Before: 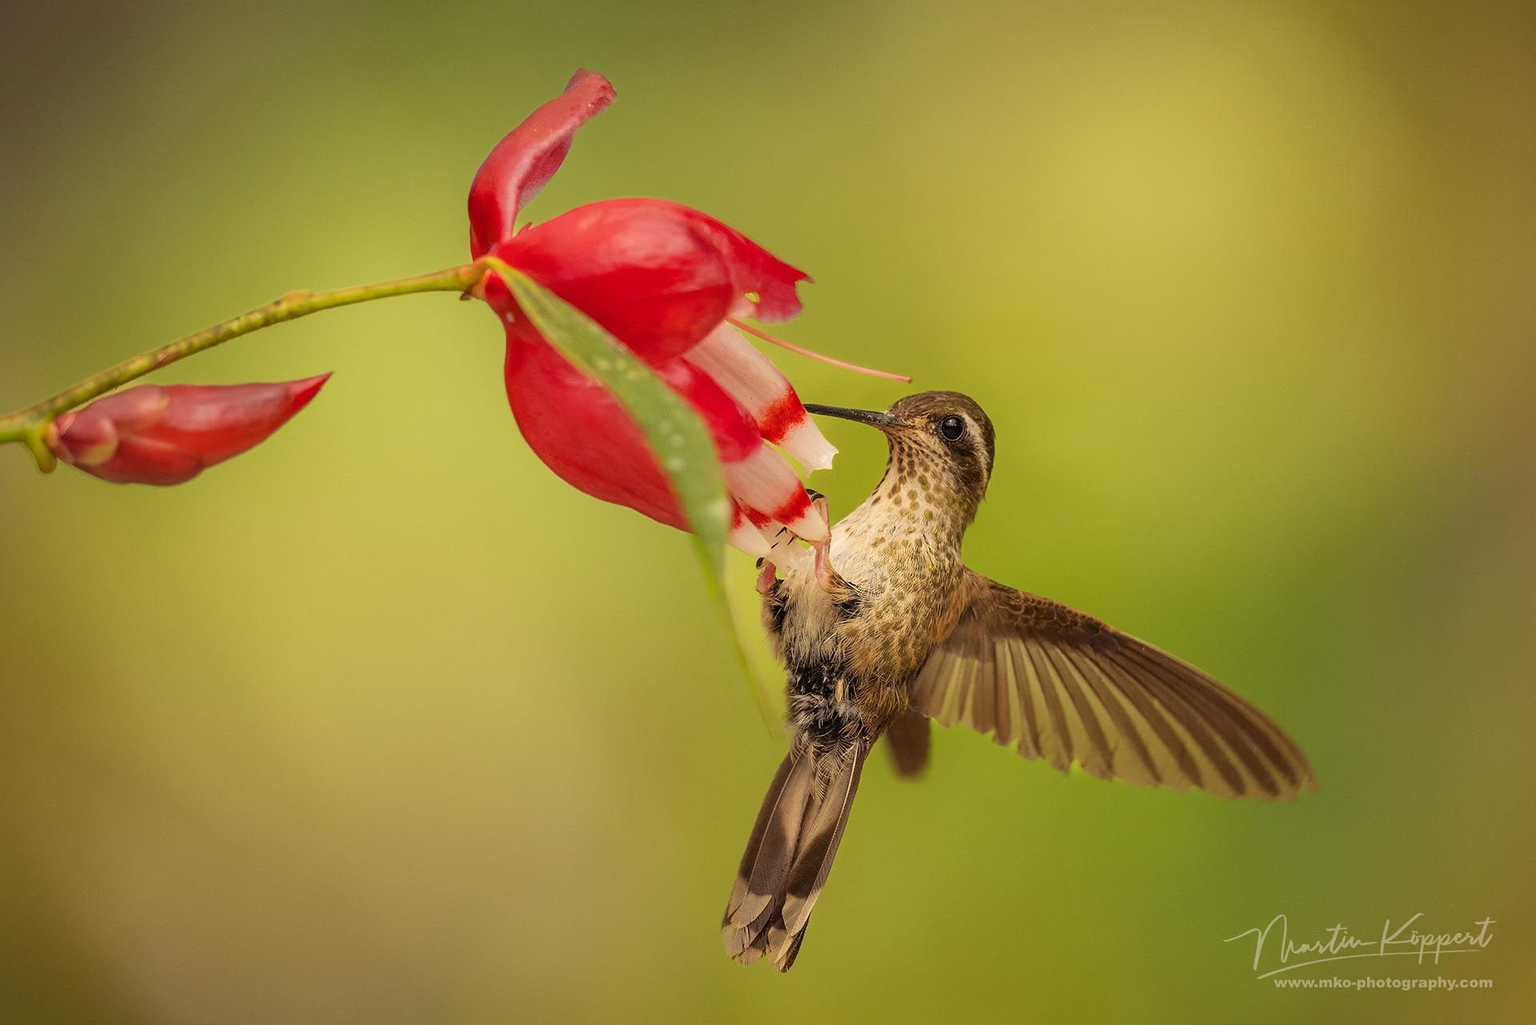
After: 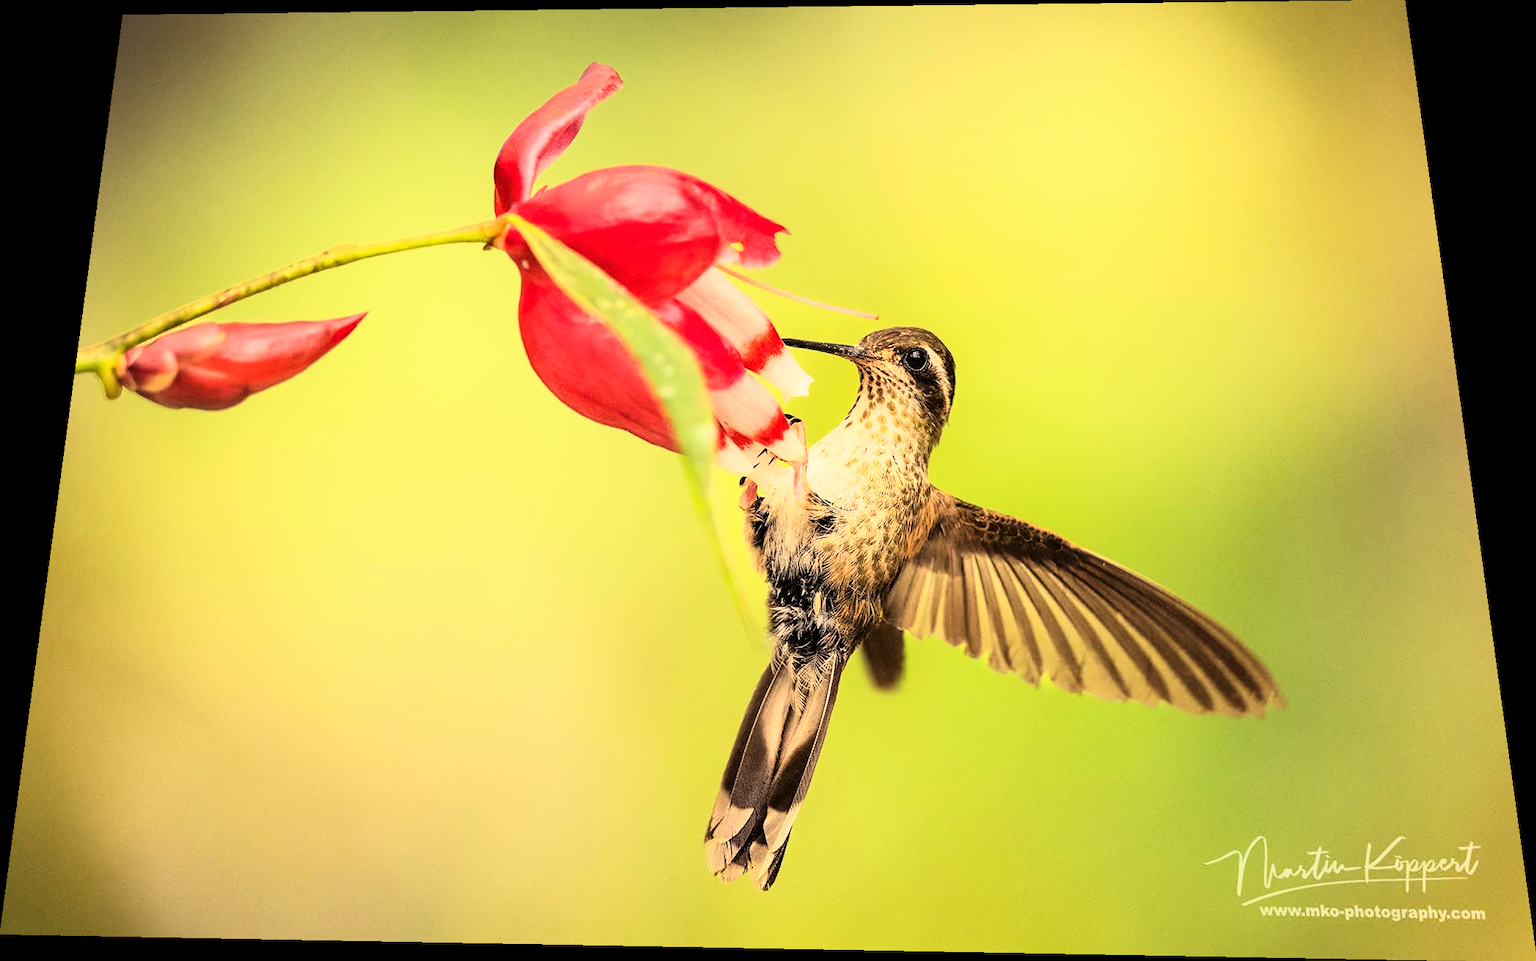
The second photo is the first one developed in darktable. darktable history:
rgb curve: curves: ch0 [(0, 0) (0.21, 0.15) (0.24, 0.21) (0.5, 0.75) (0.75, 0.96) (0.89, 0.99) (1, 1)]; ch1 [(0, 0.02) (0.21, 0.13) (0.25, 0.2) (0.5, 0.67) (0.75, 0.9) (0.89, 0.97) (1, 1)]; ch2 [(0, 0.02) (0.21, 0.13) (0.25, 0.2) (0.5, 0.67) (0.75, 0.9) (0.89, 0.97) (1, 1)], compensate middle gray true
rotate and perspective: rotation 0.128°, lens shift (vertical) -0.181, lens shift (horizontal) -0.044, shear 0.001, automatic cropping off
